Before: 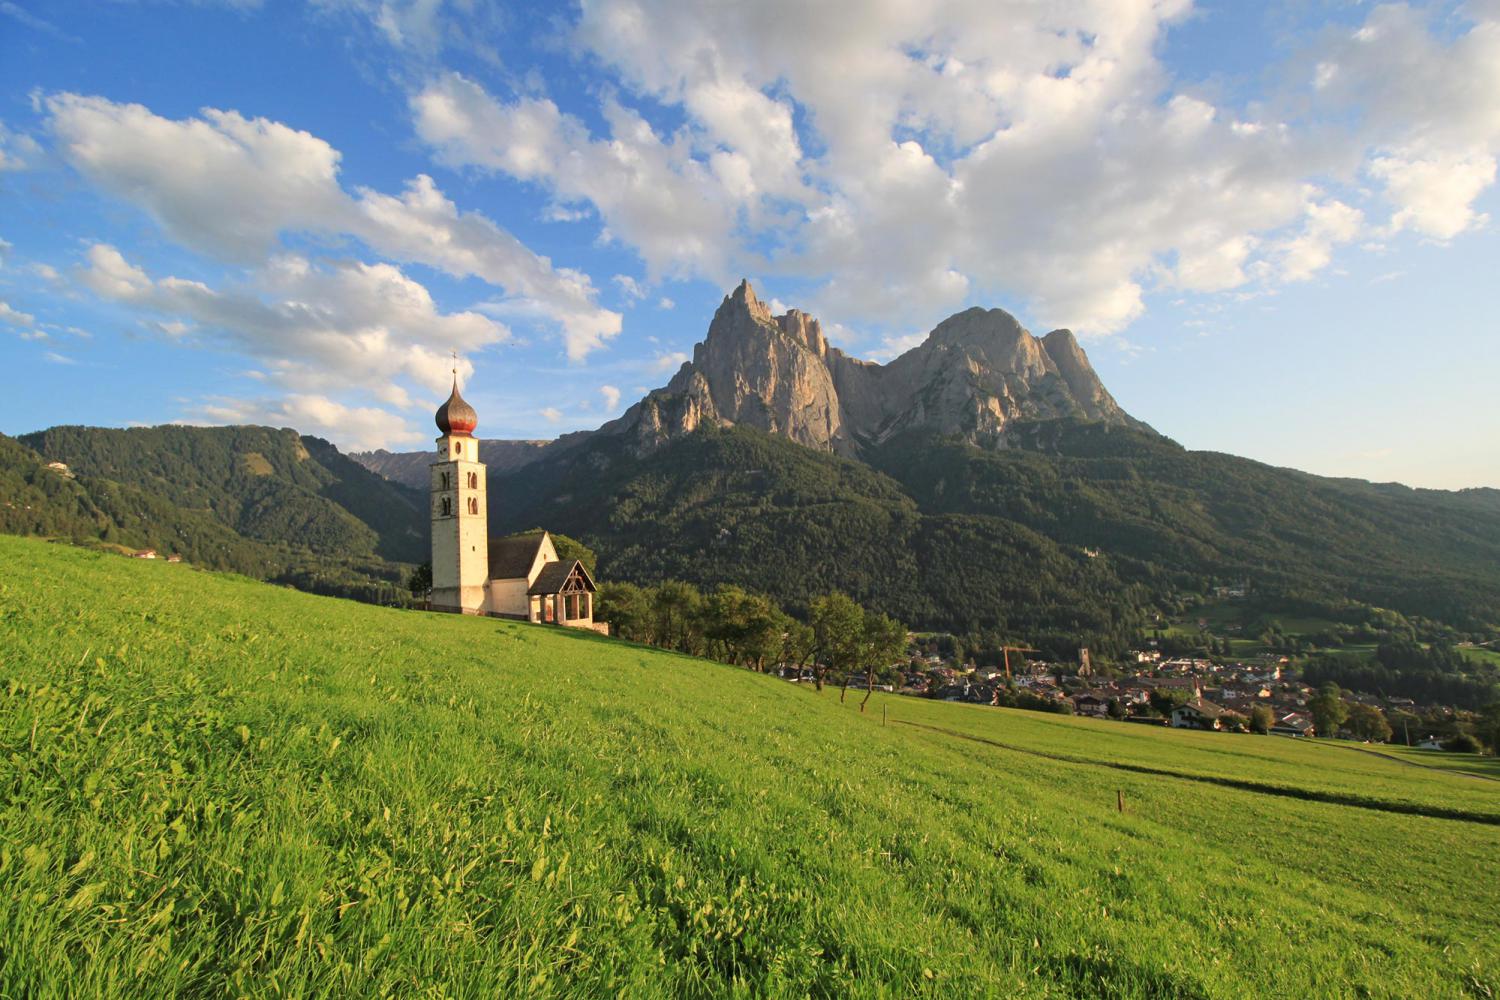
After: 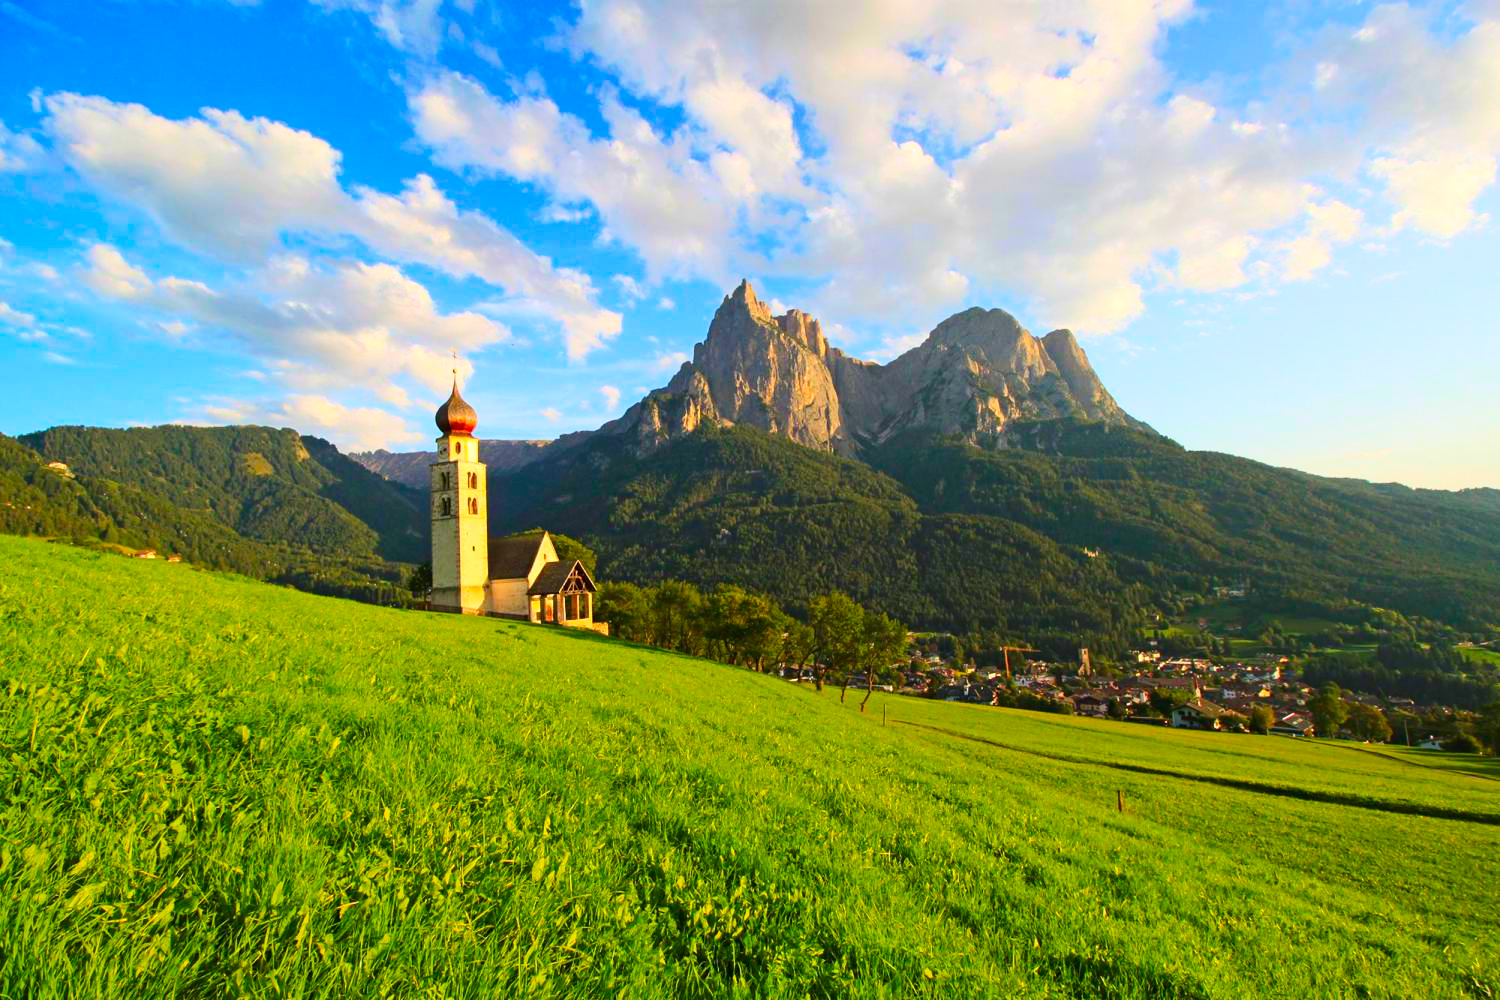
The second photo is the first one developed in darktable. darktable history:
contrast brightness saturation: contrast 0.23, brightness 0.1, saturation 0.29
velvia: on, module defaults
color balance rgb: linear chroma grading › global chroma 15%, perceptual saturation grading › global saturation 30%
